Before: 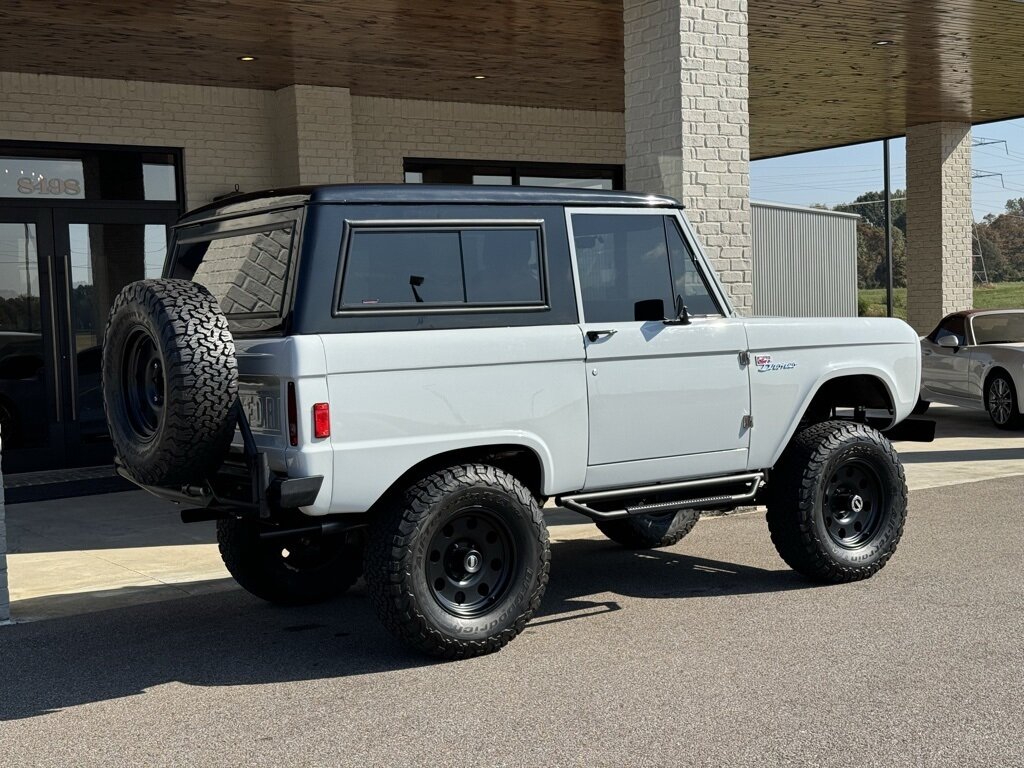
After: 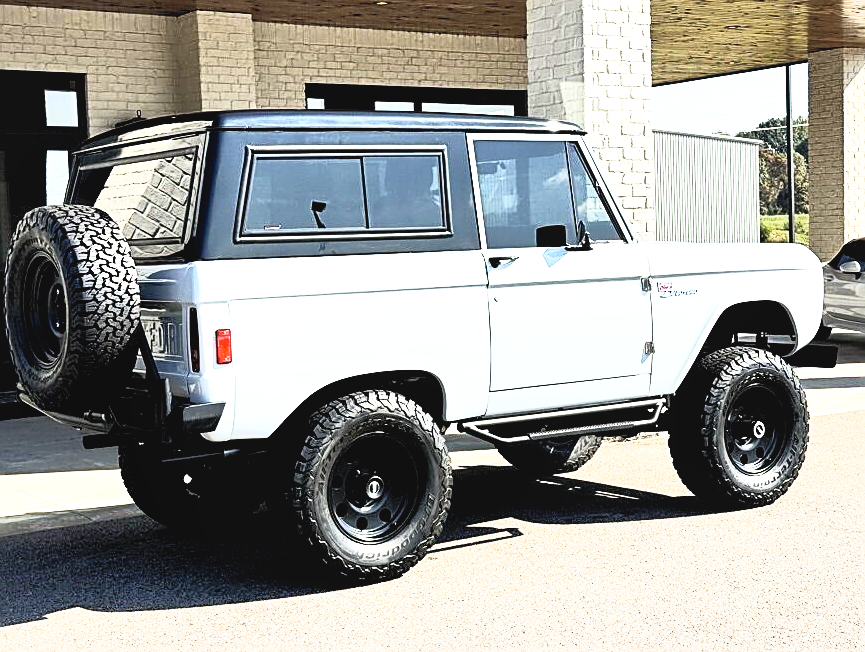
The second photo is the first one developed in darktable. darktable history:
local contrast: mode bilateral grid, contrast 19, coarseness 51, detail 132%, midtone range 0.2
shadows and highlights: on, module defaults
sharpen: on, module defaults
crop and rotate: left 9.639%, top 9.764%, right 5.837%, bottom 5.236%
base curve: curves: ch0 [(0, 0) (0.007, 0.004) (0.027, 0.03) (0.046, 0.07) (0.207, 0.54) (0.442, 0.872) (0.673, 0.972) (1, 1)], preserve colors none
contrast brightness saturation: contrast 0.449, brightness 0.56, saturation -0.2
exposure: black level correction 0.007, exposure 0.156 EV, compensate highlight preservation false
